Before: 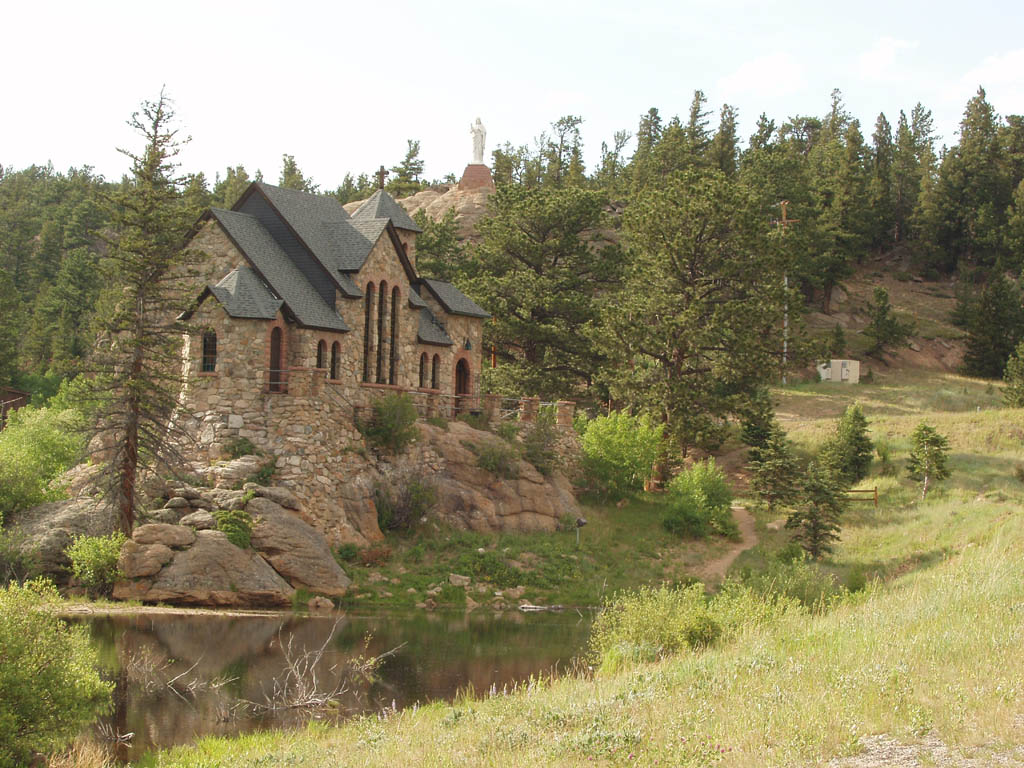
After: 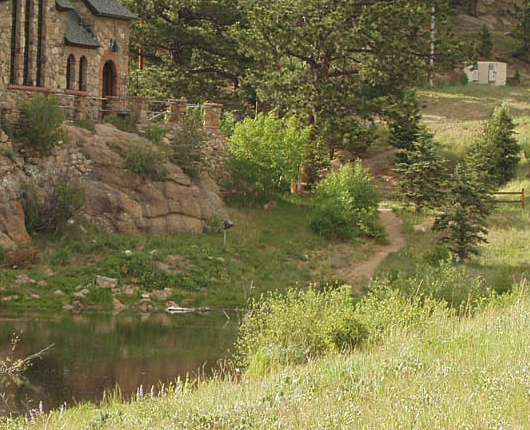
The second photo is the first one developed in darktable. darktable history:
crop: left 34.479%, top 38.822%, right 13.718%, bottom 5.172%
white balance: red 0.978, blue 0.999
contrast equalizer: y [[0.5, 0.5, 0.5, 0.512, 0.552, 0.62], [0.5 ×6], [0.5 ×4, 0.504, 0.553], [0 ×6], [0 ×6]]
